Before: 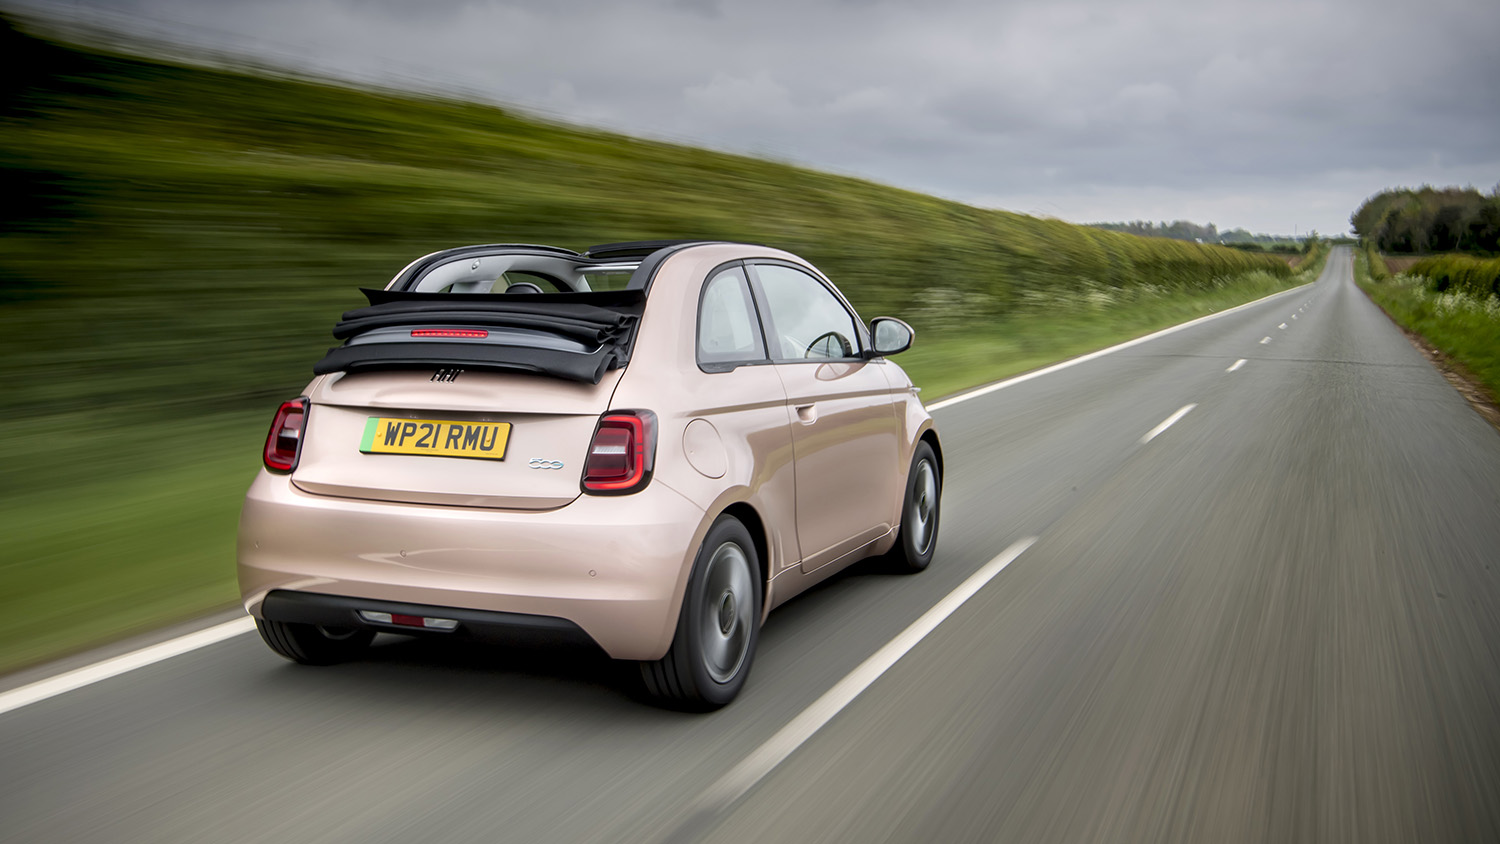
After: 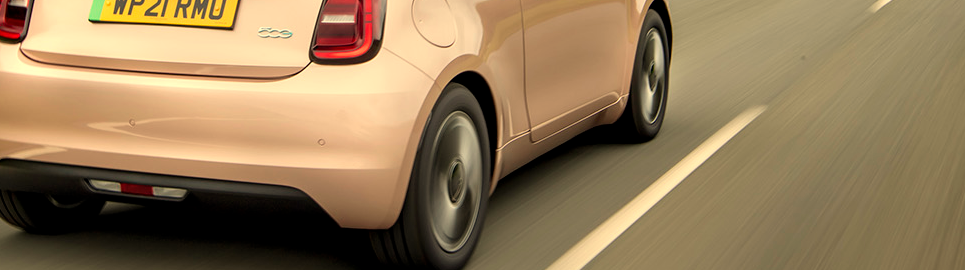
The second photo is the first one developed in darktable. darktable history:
white balance: red 1.08, blue 0.791
crop: left 18.091%, top 51.13%, right 17.525%, bottom 16.85%
